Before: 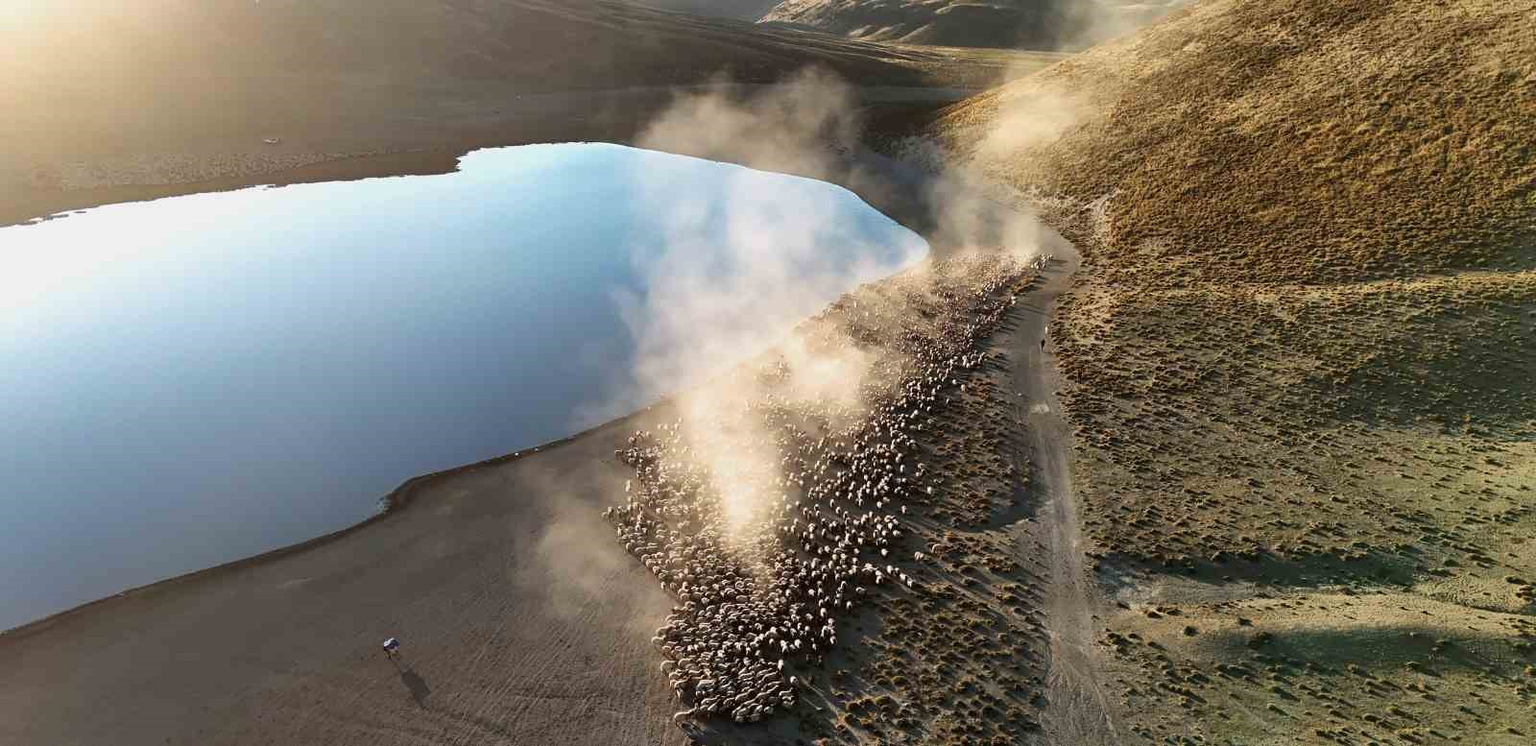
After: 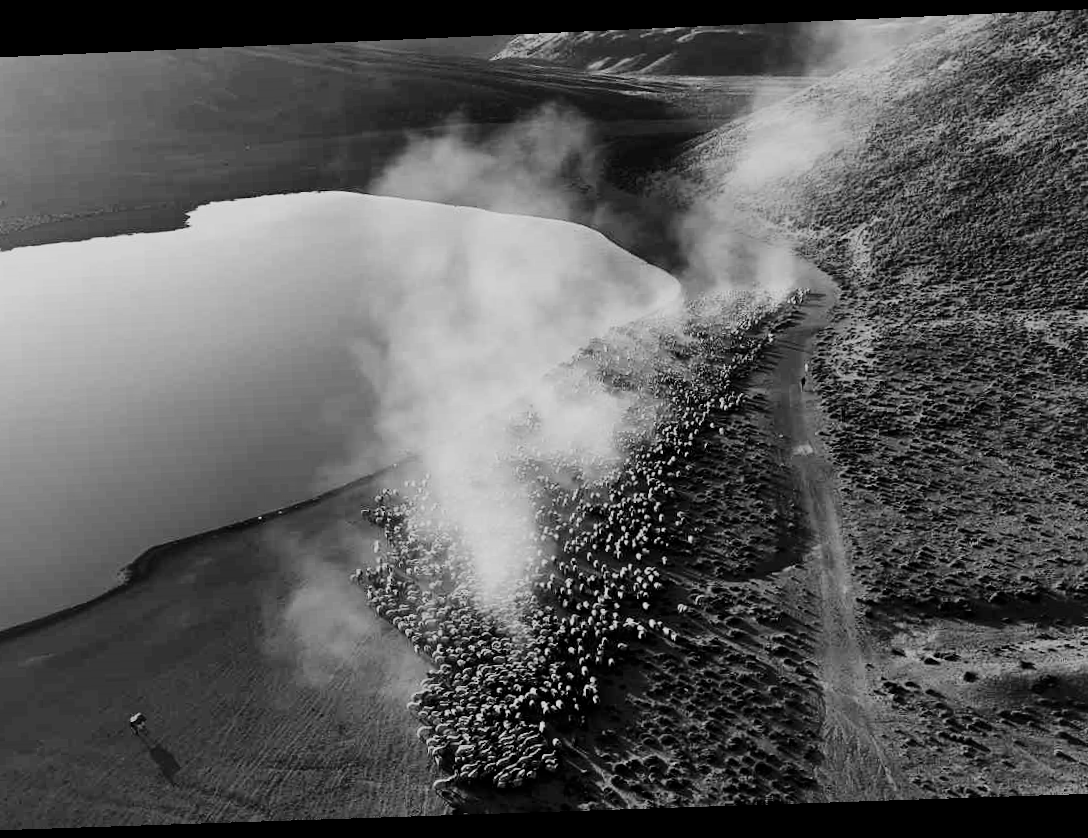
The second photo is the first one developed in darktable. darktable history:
exposure: black level correction 0, exposure 0.5 EV, compensate highlight preservation false
contrast brightness saturation: contrast 0.13, brightness -0.24, saturation 0.14
shadows and highlights: shadows 12, white point adjustment 1.2, highlights -0.36, soften with gaussian
rotate and perspective: rotation -2.22°, lens shift (horizontal) -0.022, automatic cropping off
monochrome: on, module defaults
filmic rgb: black relative exposure -7.32 EV, white relative exposure 5.09 EV, hardness 3.2
crop and rotate: left 17.732%, right 15.423%
